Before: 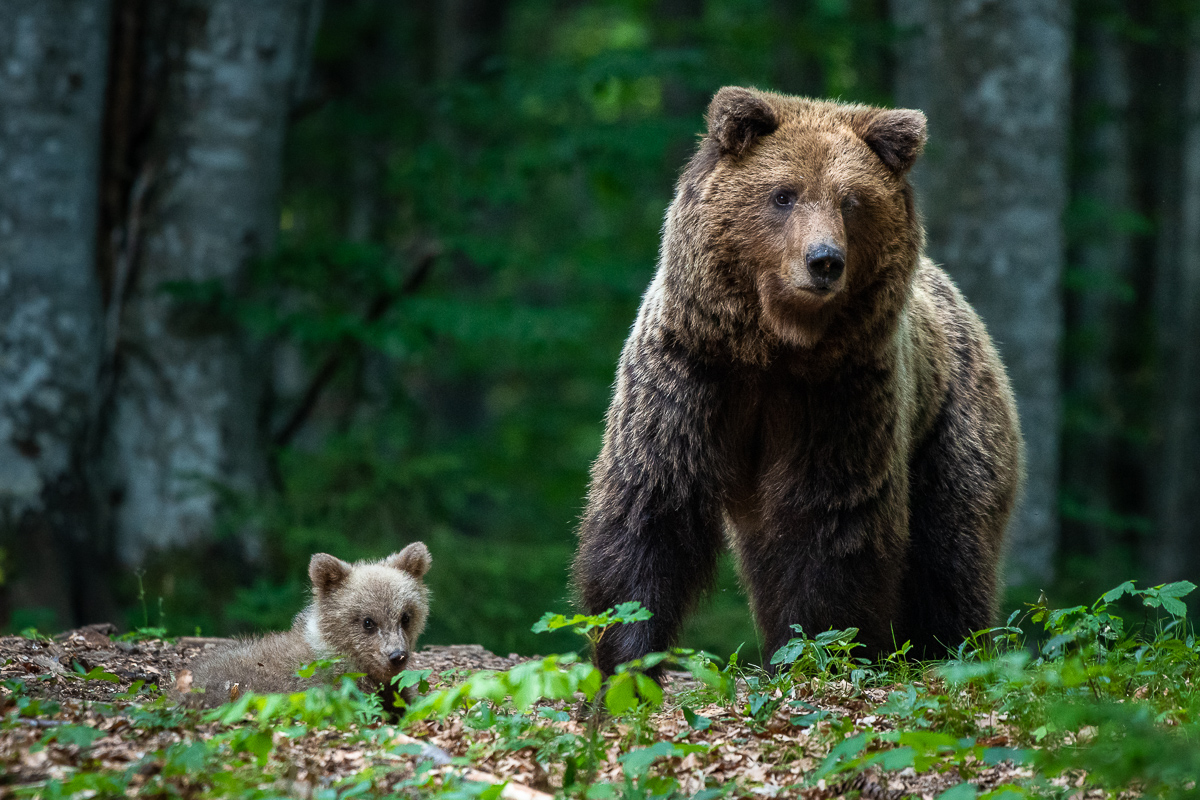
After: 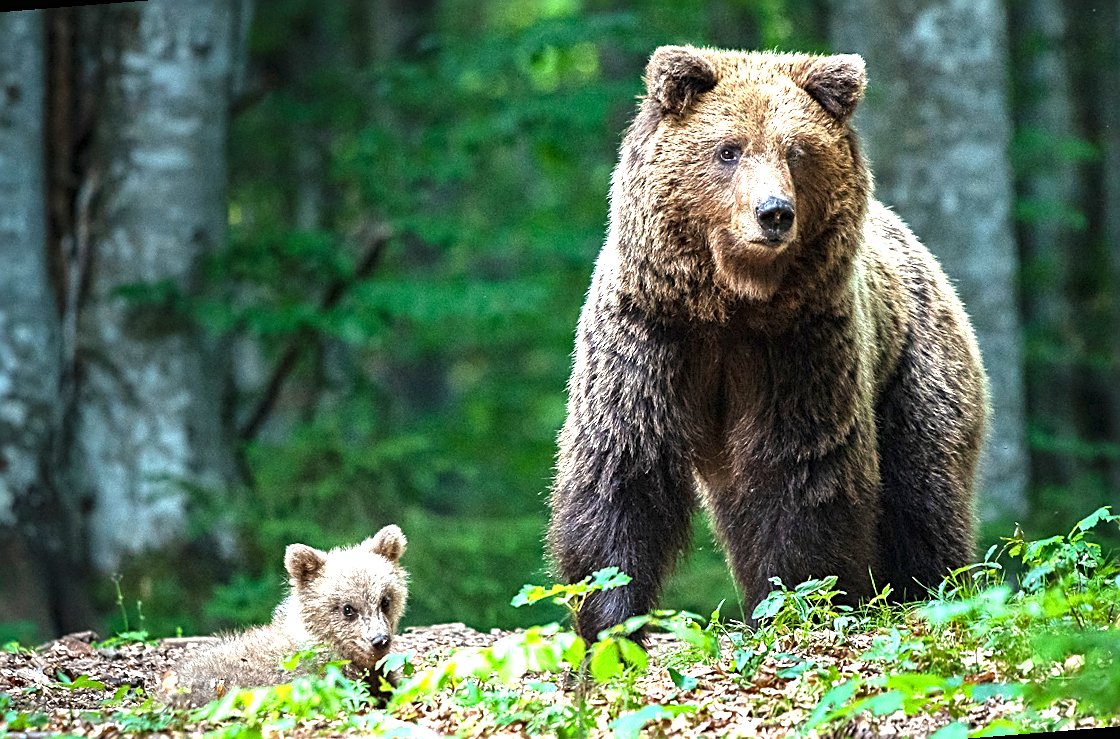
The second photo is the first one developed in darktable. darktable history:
exposure: black level correction 0, exposure 1.015 EV, compensate exposure bias true, compensate highlight preservation false
local contrast: mode bilateral grid, contrast 10, coarseness 25, detail 115%, midtone range 0.2
rotate and perspective: rotation -4.57°, crop left 0.054, crop right 0.944, crop top 0.087, crop bottom 0.914
sharpen: radius 2.543, amount 0.636
